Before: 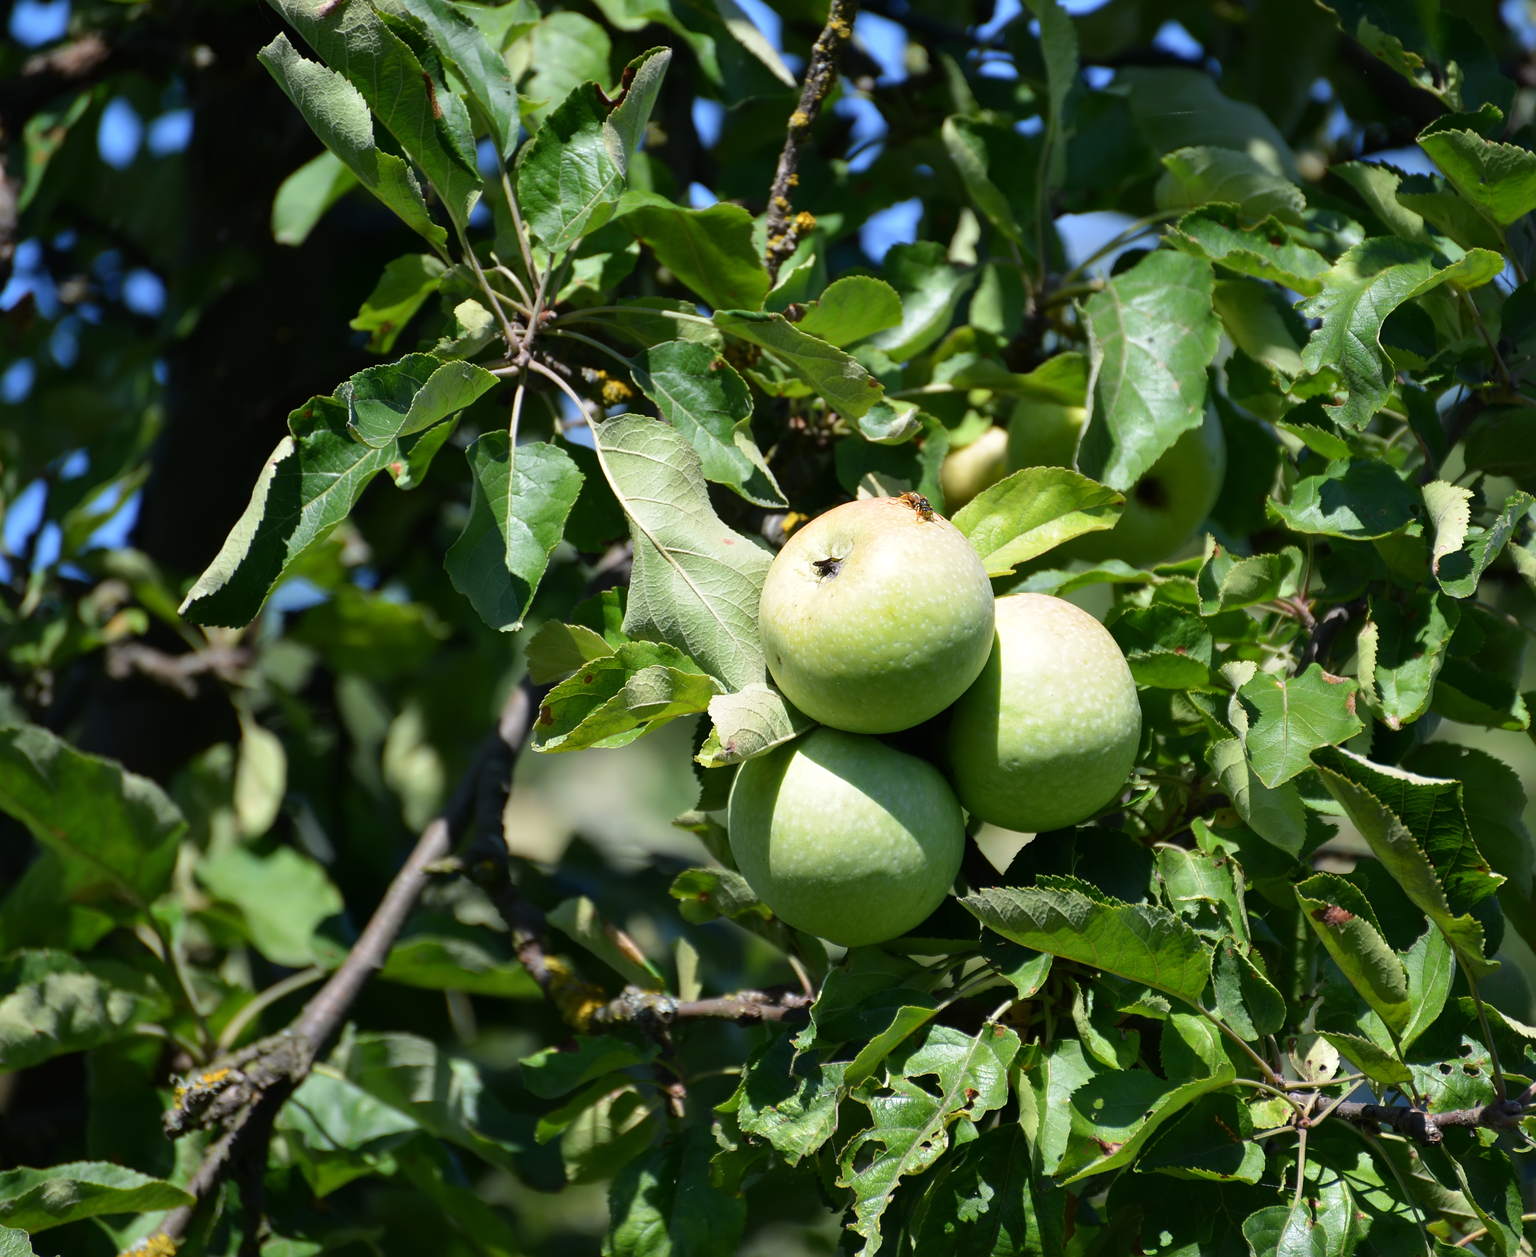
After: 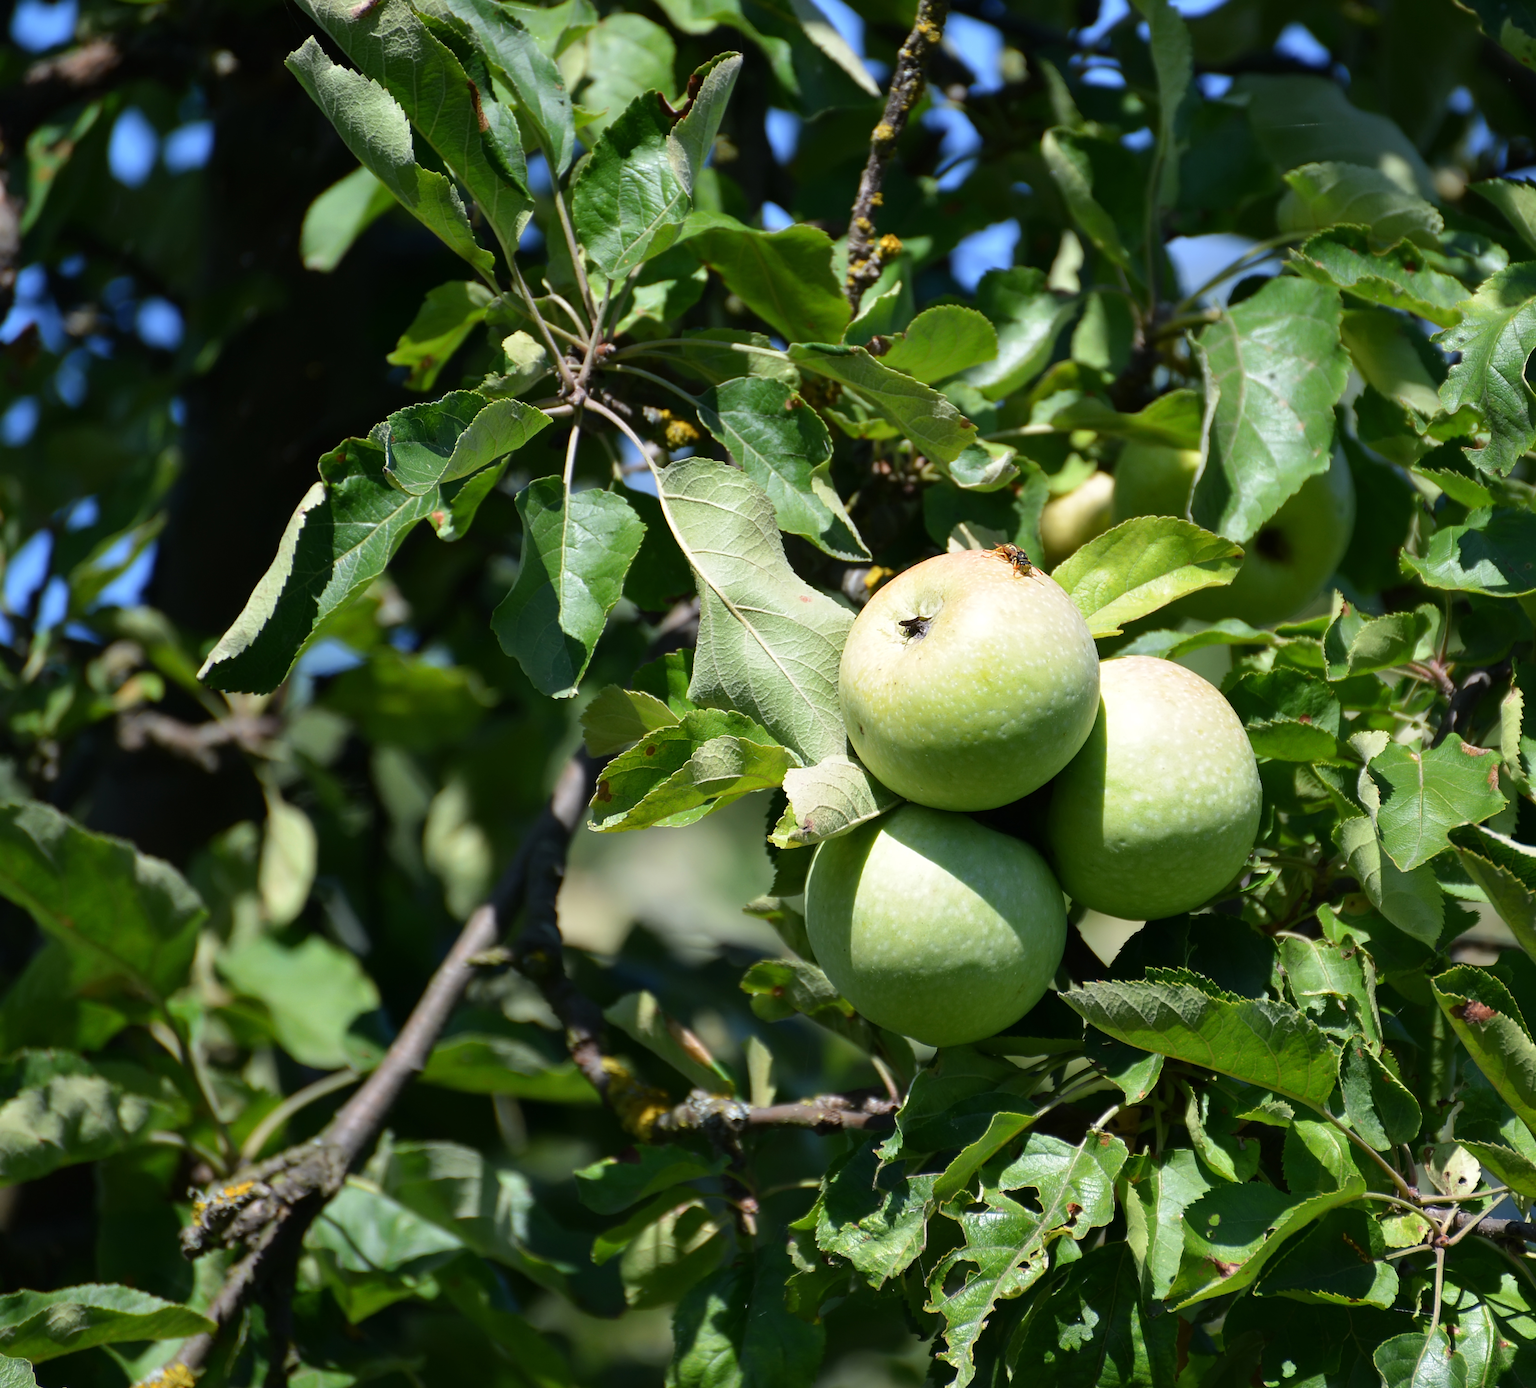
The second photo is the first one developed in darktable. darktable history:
crop: right 9.504%, bottom 0.017%
